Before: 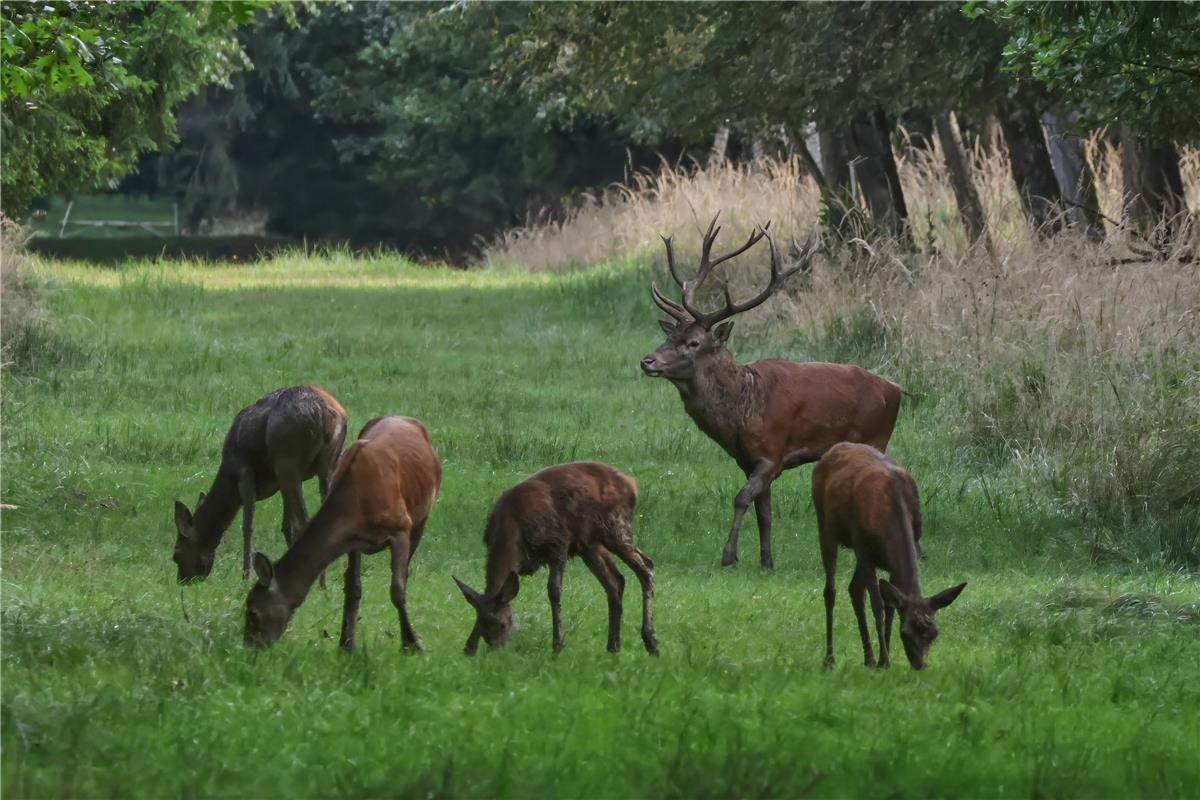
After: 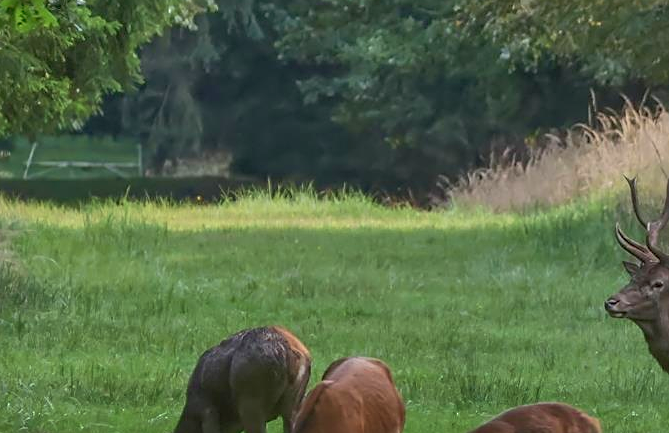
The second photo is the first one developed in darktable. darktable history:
shadows and highlights: on, module defaults
sharpen: on, module defaults
crop and rotate: left 3.065%, top 7.567%, right 41.118%, bottom 38.295%
velvia: on, module defaults
